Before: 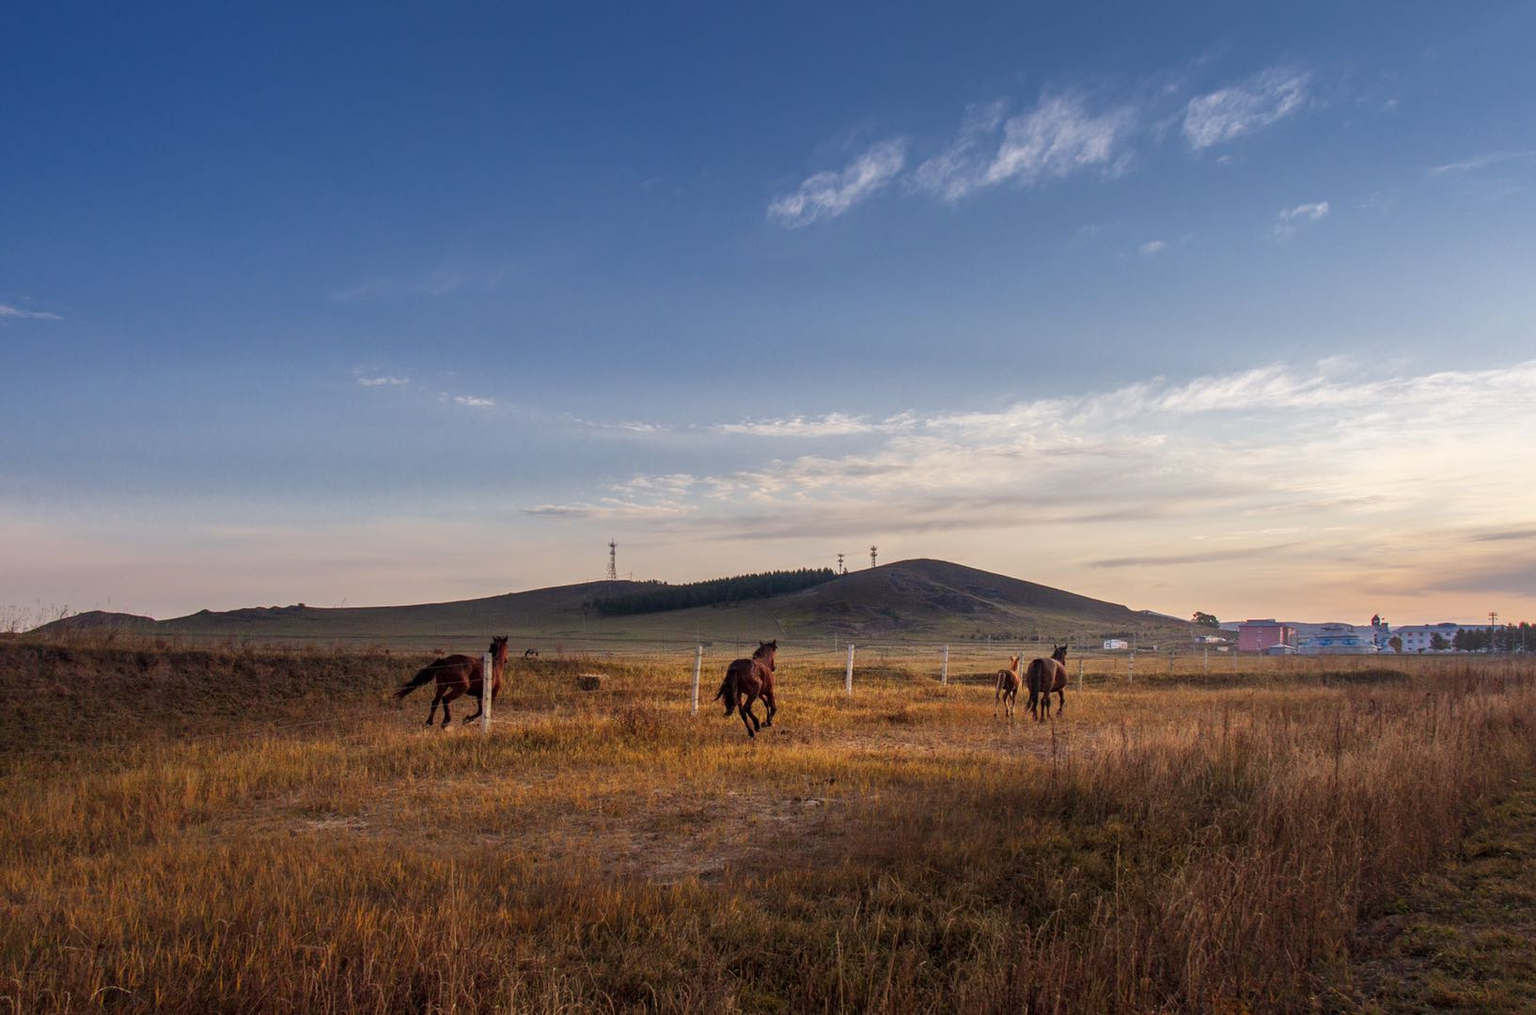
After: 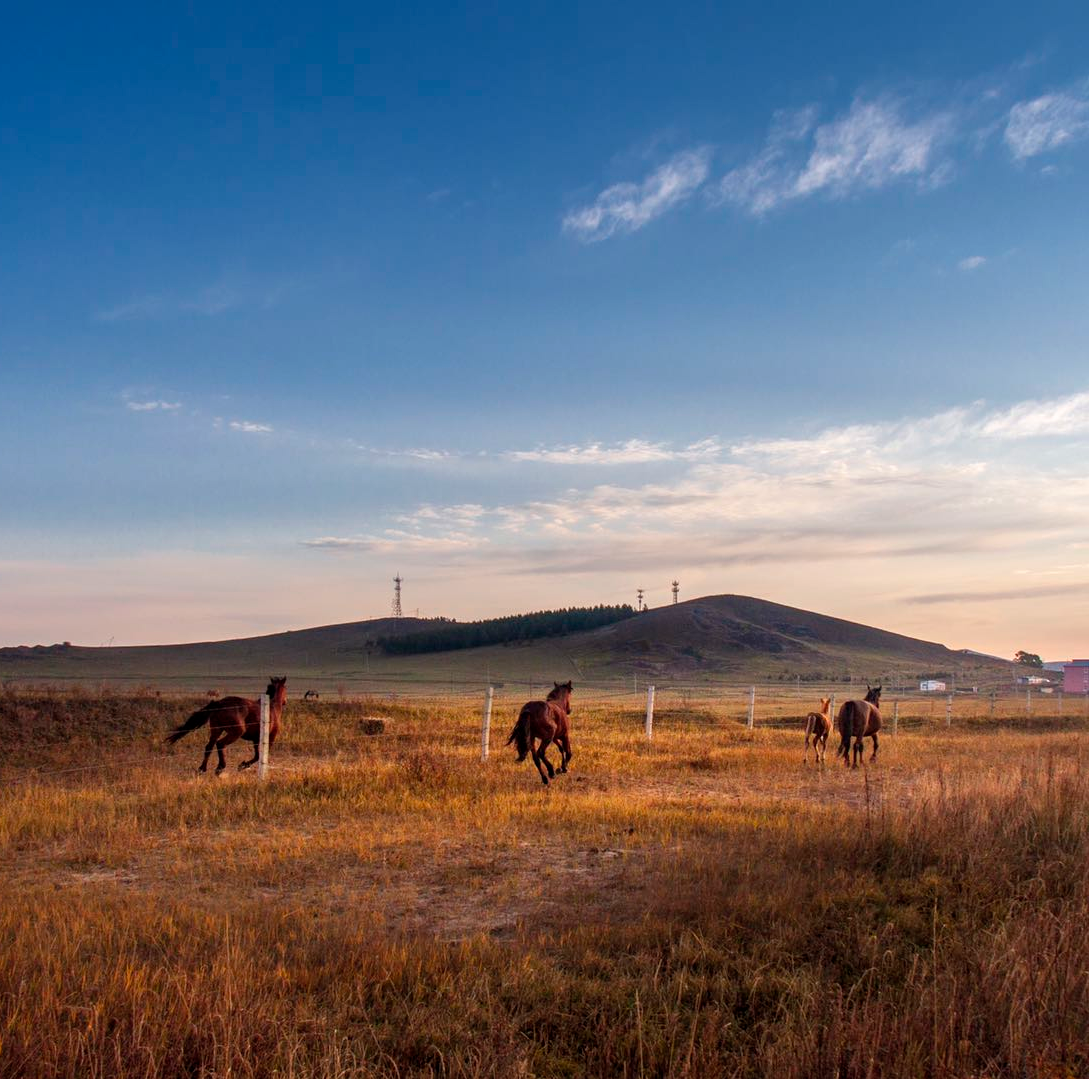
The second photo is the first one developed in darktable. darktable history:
crop and rotate: left 15.6%, right 17.711%
levels: mode automatic
